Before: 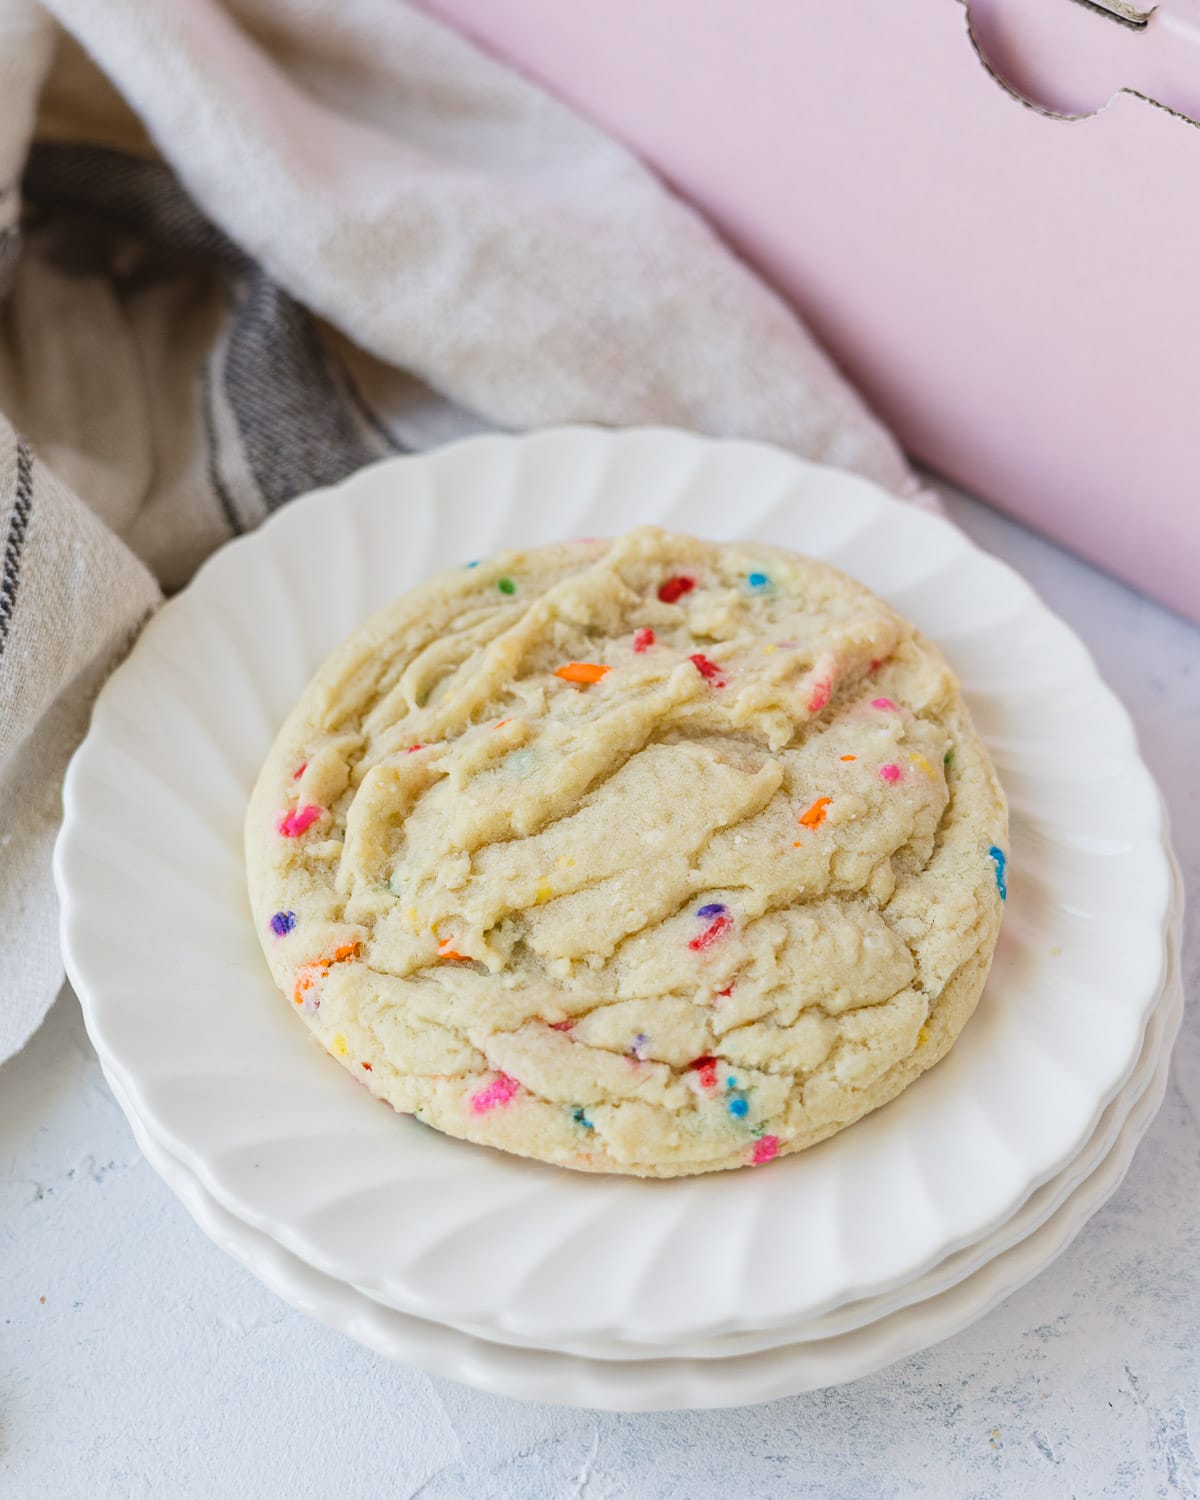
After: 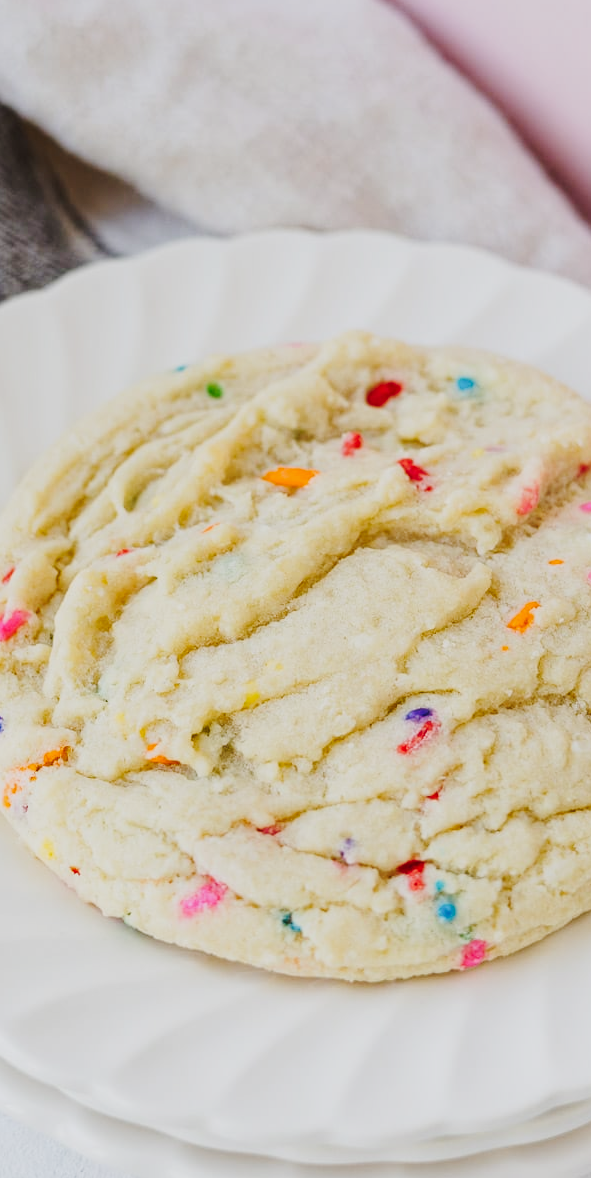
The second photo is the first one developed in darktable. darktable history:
crop and rotate: angle 0.024°, left 24.385%, top 13.095%, right 26.278%, bottom 8.312%
tone curve: curves: ch0 [(0, 0.018) (0.036, 0.038) (0.15, 0.131) (0.27, 0.247) (0.503, 0.556) (0.763, 0.785) (1, 0.919)]; ch1 [(0, 0) (0.203, 0.158) (0.333, 0.283) (0.451, 0.417) (0.502, 0.5) (0.519, 0.522) (0.562, 0.588) (0.603, 0.664) (0.722, 0.813) (1, 1)]; ch2 [(0, 0) (0.29, 0.295) (0.404, 0.436) (0.497, 0.499) (0.521, 0.523) (0.561, 0.605) (0.639, 0.664) (0.712, 0.764) (1, 1)], preserve colors none
